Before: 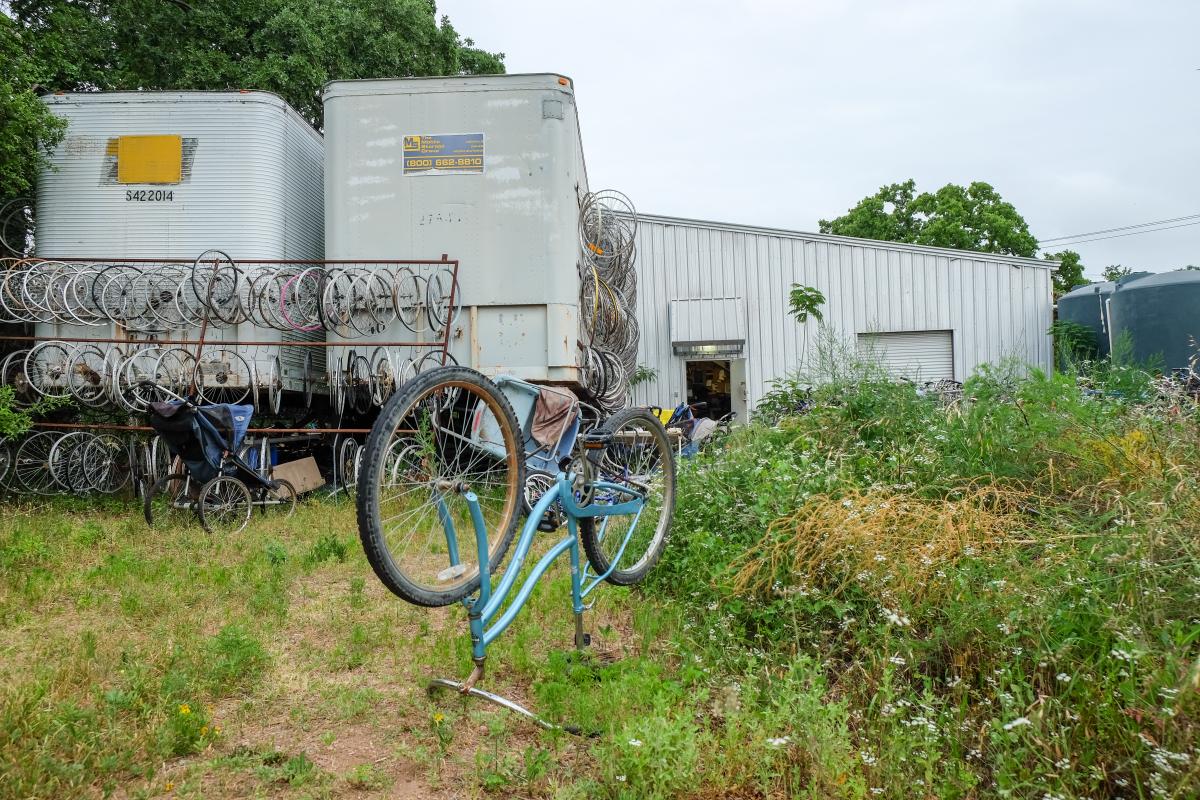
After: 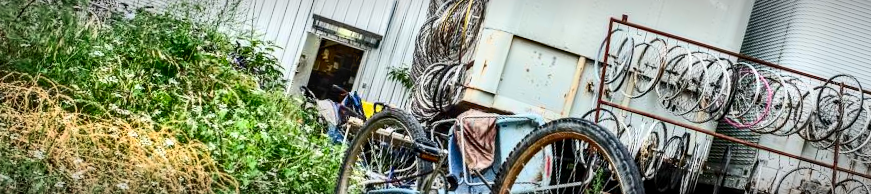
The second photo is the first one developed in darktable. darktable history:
contrast brightness saturation: contrast 0.4, brightness 0.1, saturation 0.21
vignetting: fall-off radius 60%, automatic ratio true
local contrast: highlights 61%, detail 143%, midtone range 0.428
haze removal: strength 0.29, distance 0.25, compatibility mode true, adaptive false
crop and rotate: angle 16.12°, top 30.835%, bottom 35.653%
